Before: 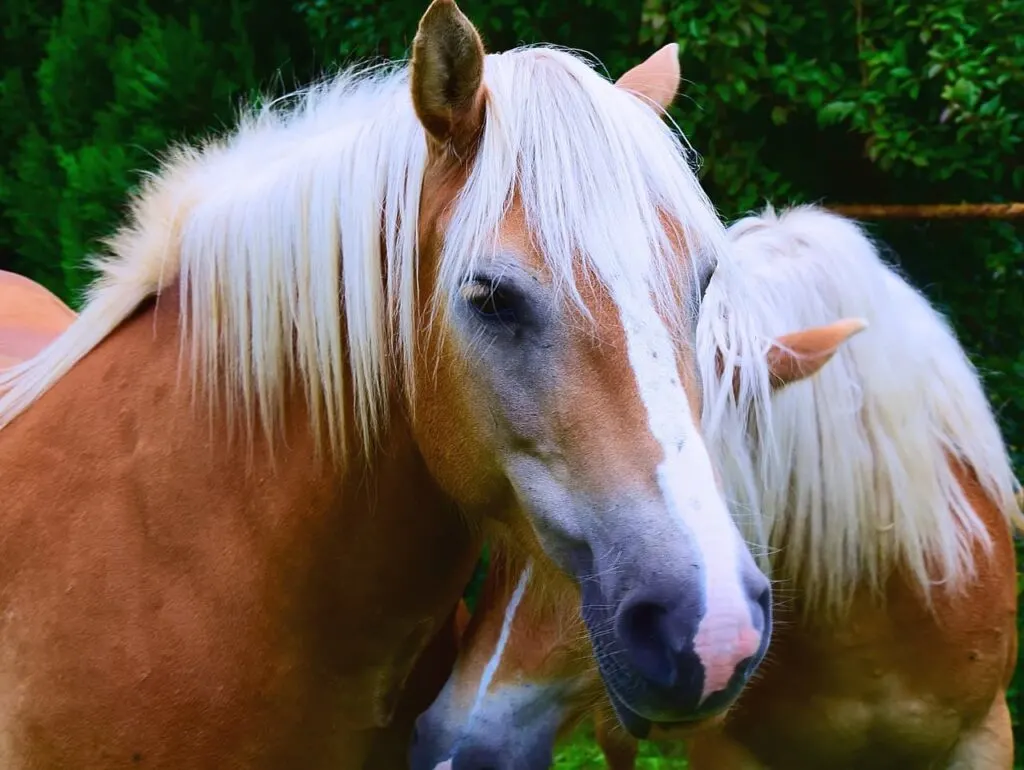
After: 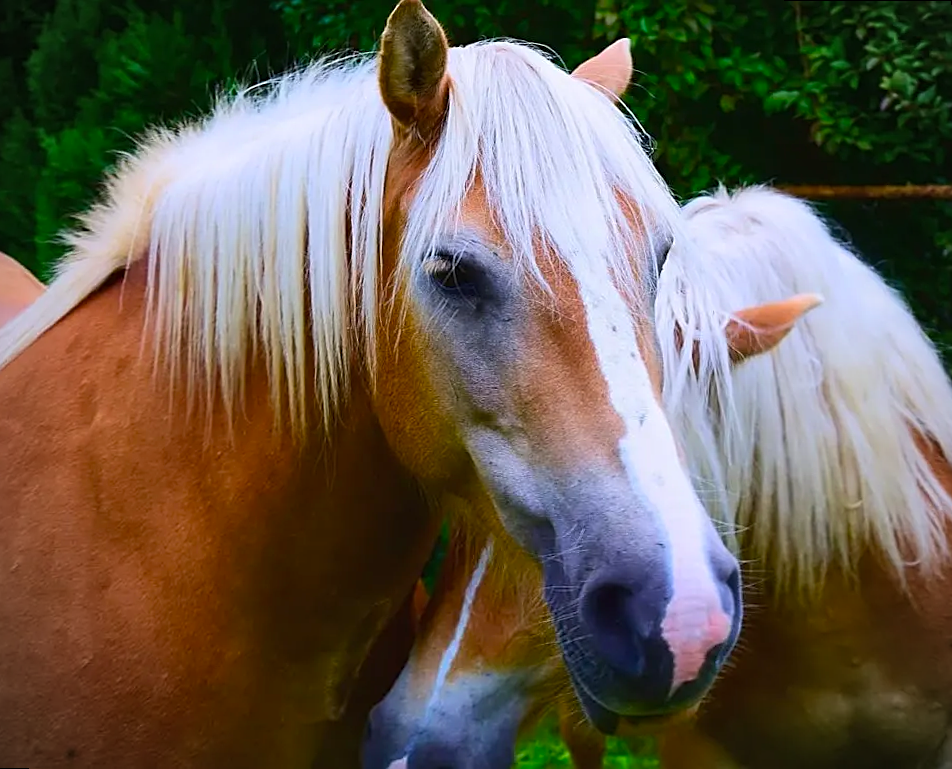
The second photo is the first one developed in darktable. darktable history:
vignetting: on, module defaults
color balance: output saturation 120%
exposure: exposure -0.021 EV, compensate highlight preservation false
rotate and perspective: rotation 0.215°, lens shift (vertical) -0.139, crop left 0.069, crop right 0.939, crop top 0.002, crop bottom 0.996
sharpen: on, module defaults
